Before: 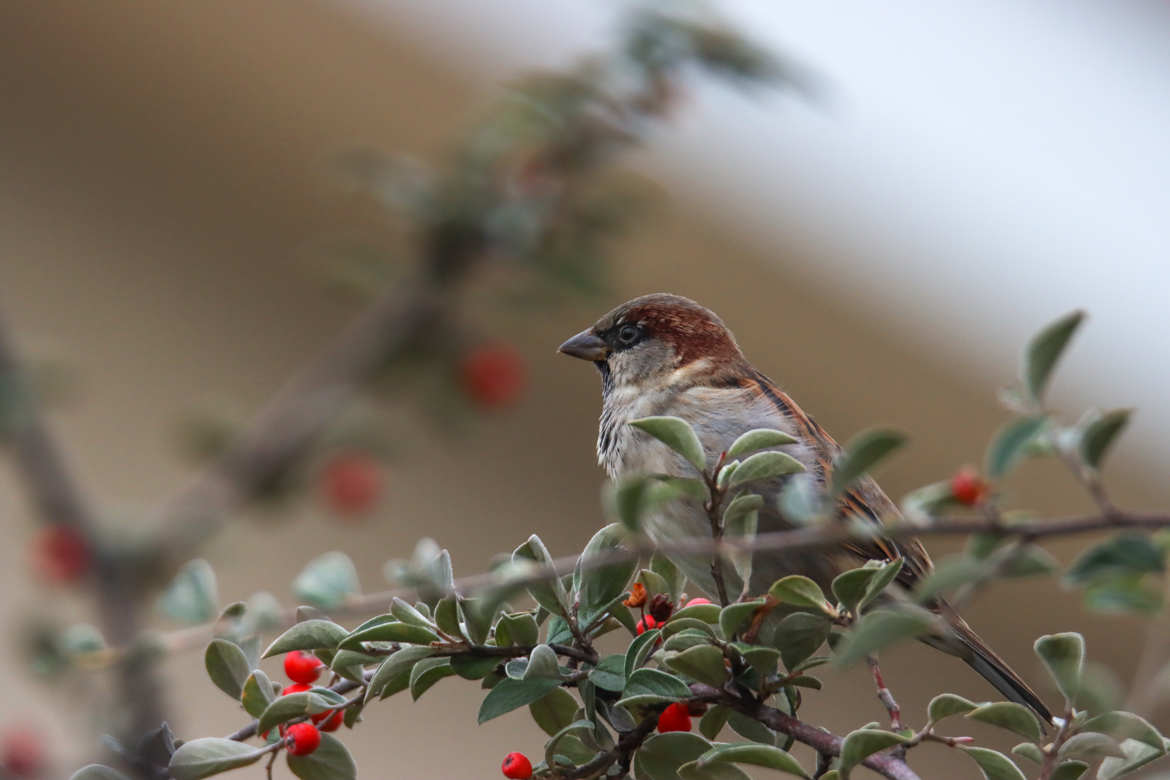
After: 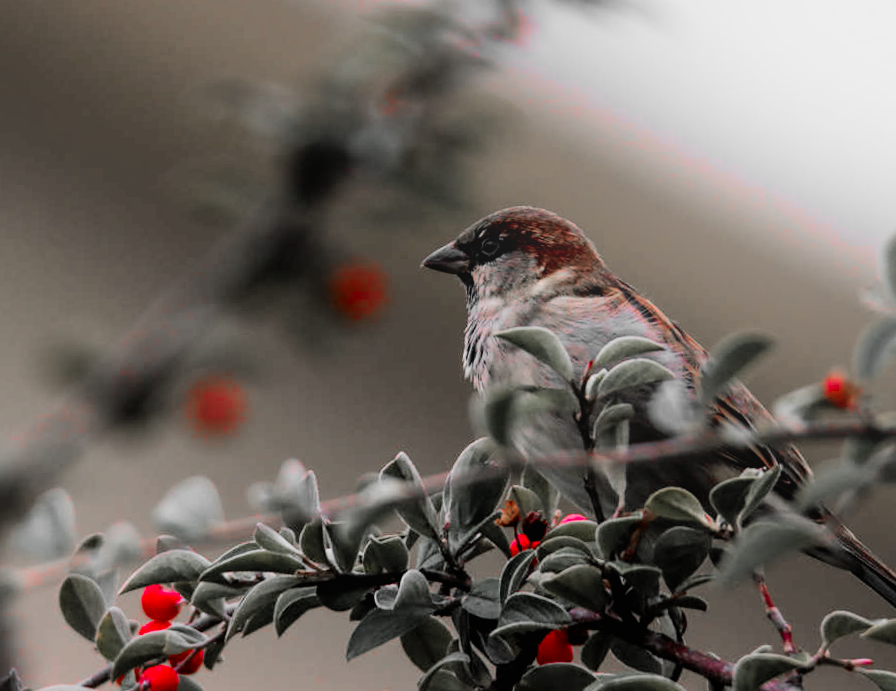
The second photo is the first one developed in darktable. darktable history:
crop: left 9.807%, top 6.259%, right 7.334%, bottom 2.177%
rotate and perspective: rotation -1.68°, lens shift (vertical) -0.146, crop left 0.049, crop right 0.912, crop top 0.032, crop bottom 0.96
color balance rgb: shadows lift › chroma 2%, shadows lift › hue 217.2°, power › chroma 0.25%, power › hue 60°, highlights gain › chroma 1.5%, highlights gain › hue 309.6°, global offset › luminance -0.5%, perceptual saturation grading › global saturation 15%, global vibrance 20%
filmic rgb: black relative exposure -5 EV, hardness 2.88, contrast 1.3, highlights saturation mix -30%
bloom: size 38%, threshold 95%, strength 30%
color zones: curves: ch1 [(0, 0.831) (0.08, 0.771) (0.157, 0.268) (0.241, 0.207) (0.562, -0.005) (0.714, -0.013) (0.876, 0.01) (1, 0.831)]
